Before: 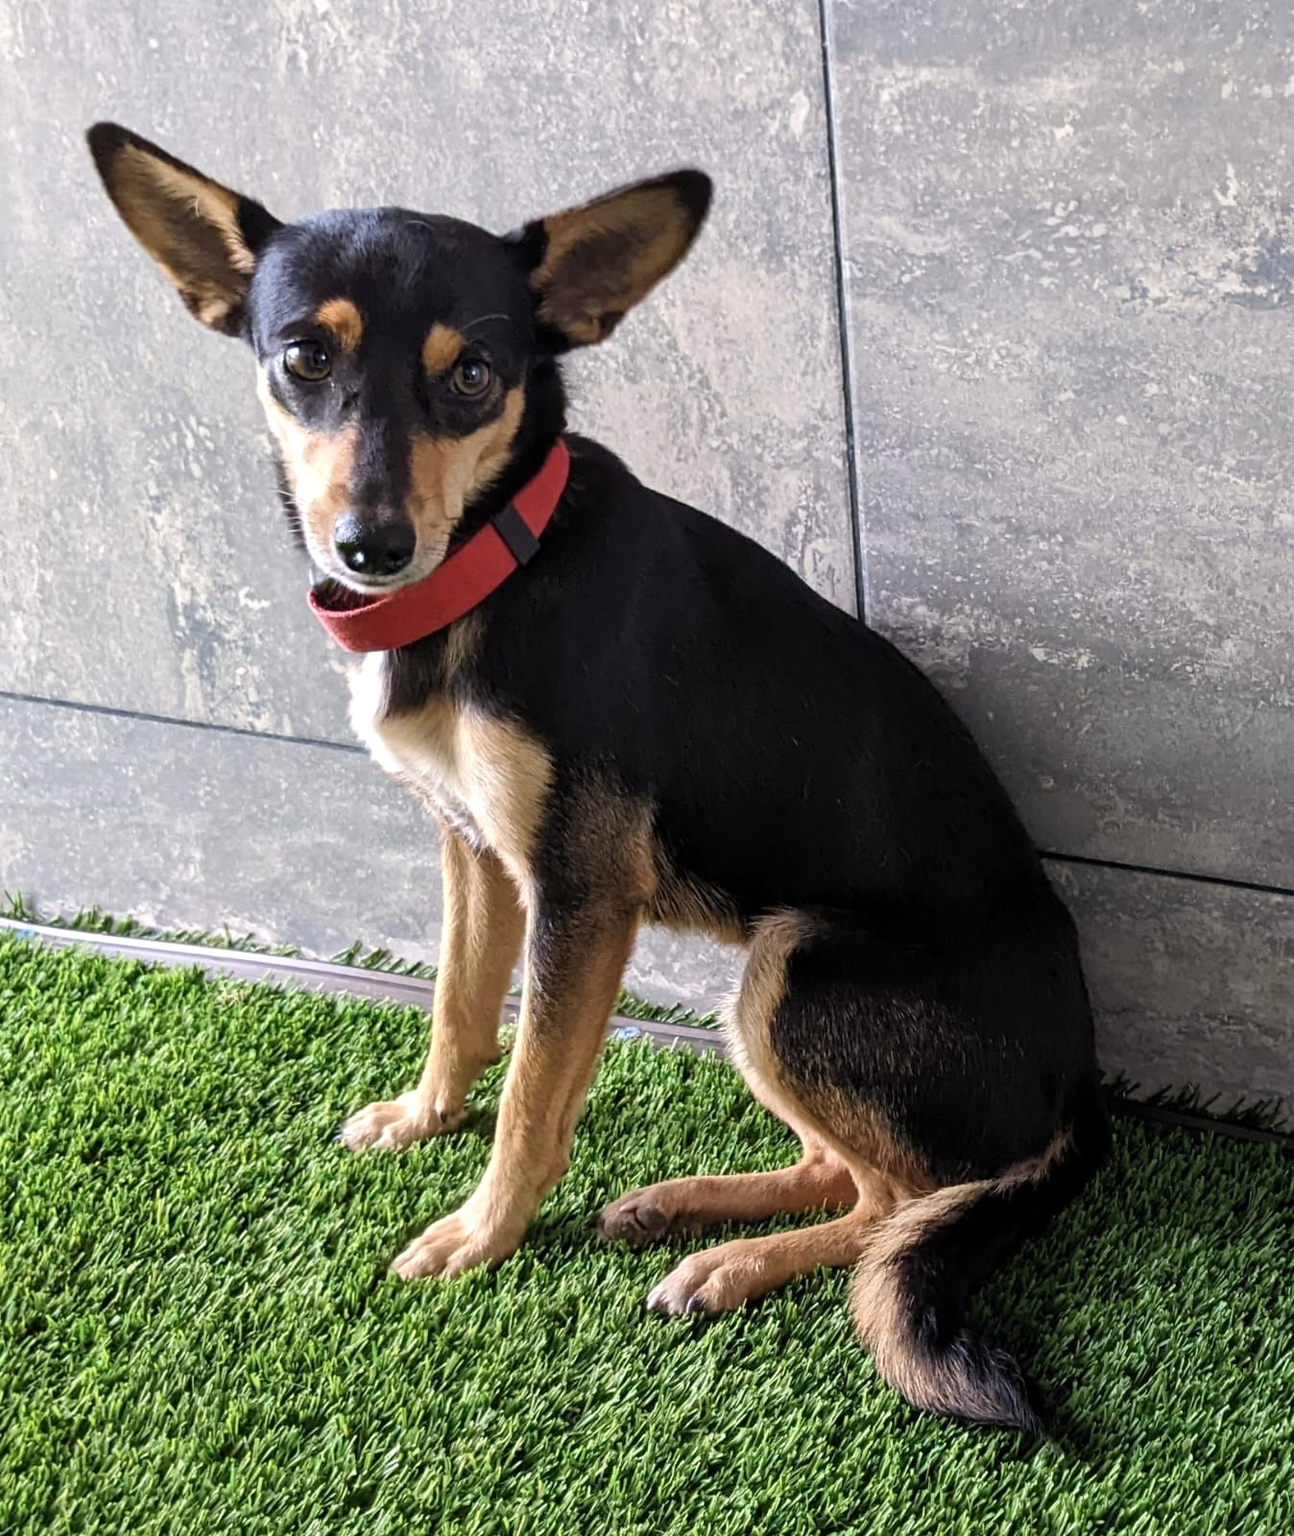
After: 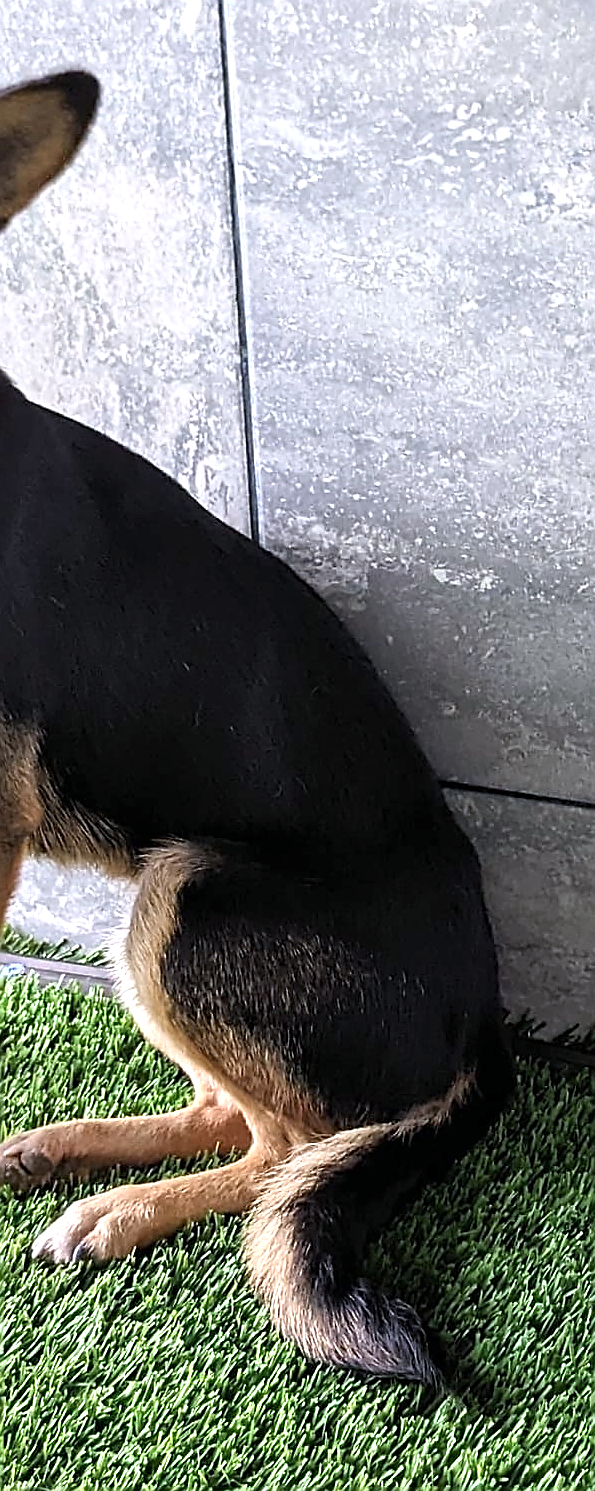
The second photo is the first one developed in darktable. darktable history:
crop: left 47.628%, top 6.643%, right 7.874%
sharpen: radius 1.4, amount 1.25, threshold 0.7
exposure: exposure 0.6 EV, compensate highlight preservation false
white balance: red 0.967, blue 1.049
